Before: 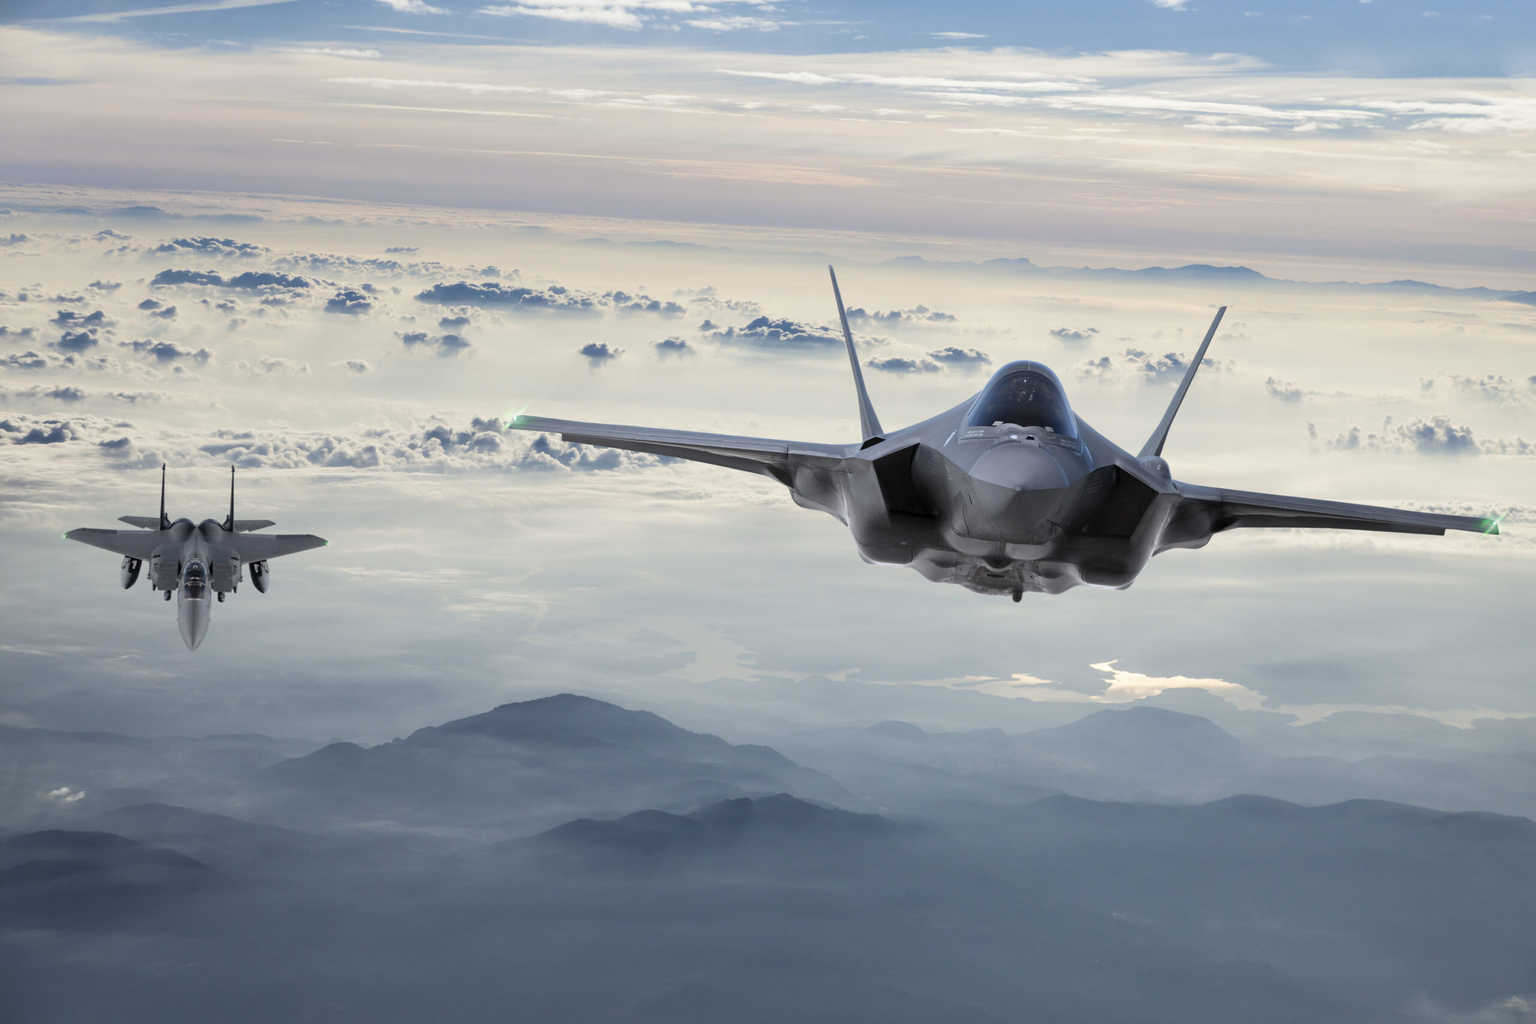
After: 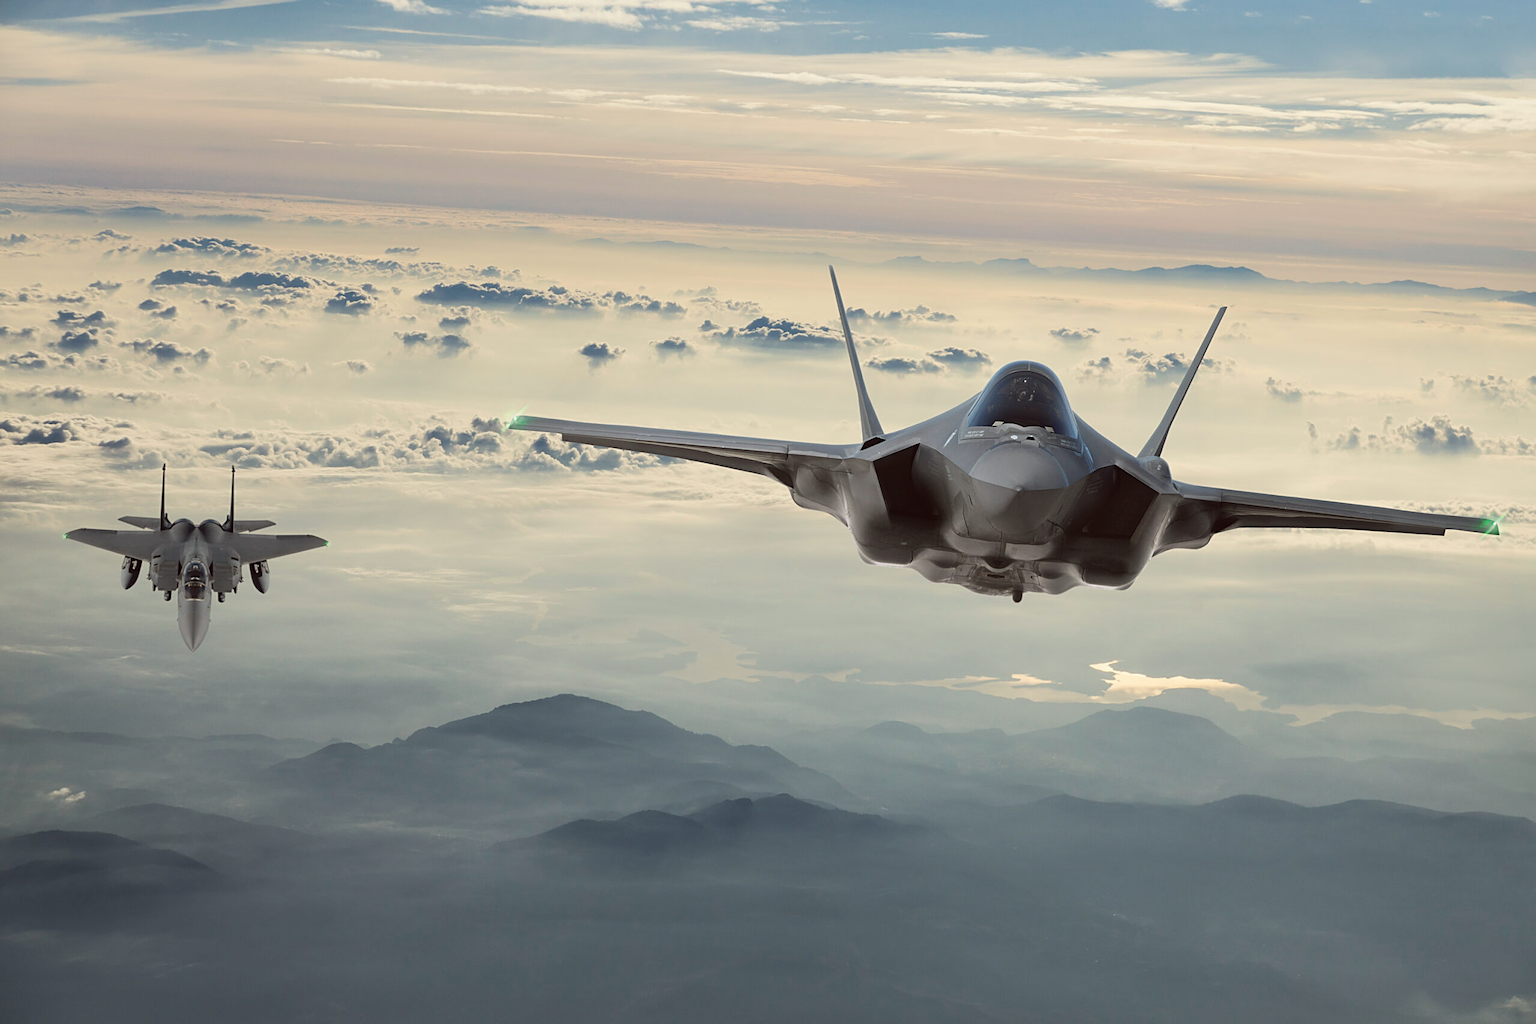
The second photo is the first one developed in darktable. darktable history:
color balance: lift [1.005, 1.002, 0.998, 0.998], gamma [1, 1.021, 1.02, 0.979], gain [0.923, 1.066, 1.056, 0.934]
sharpen: on, module defaults
